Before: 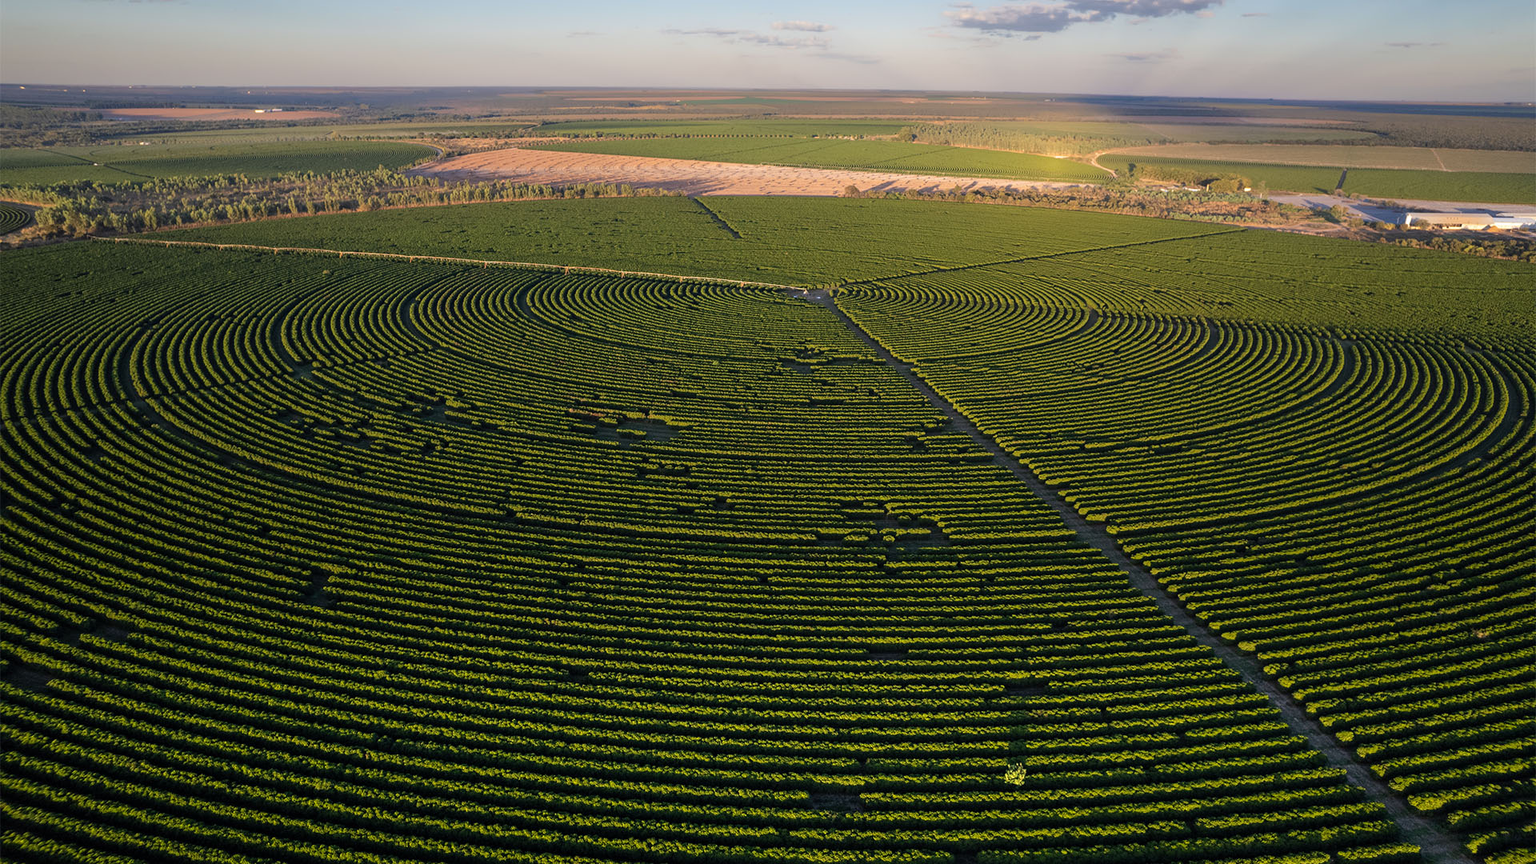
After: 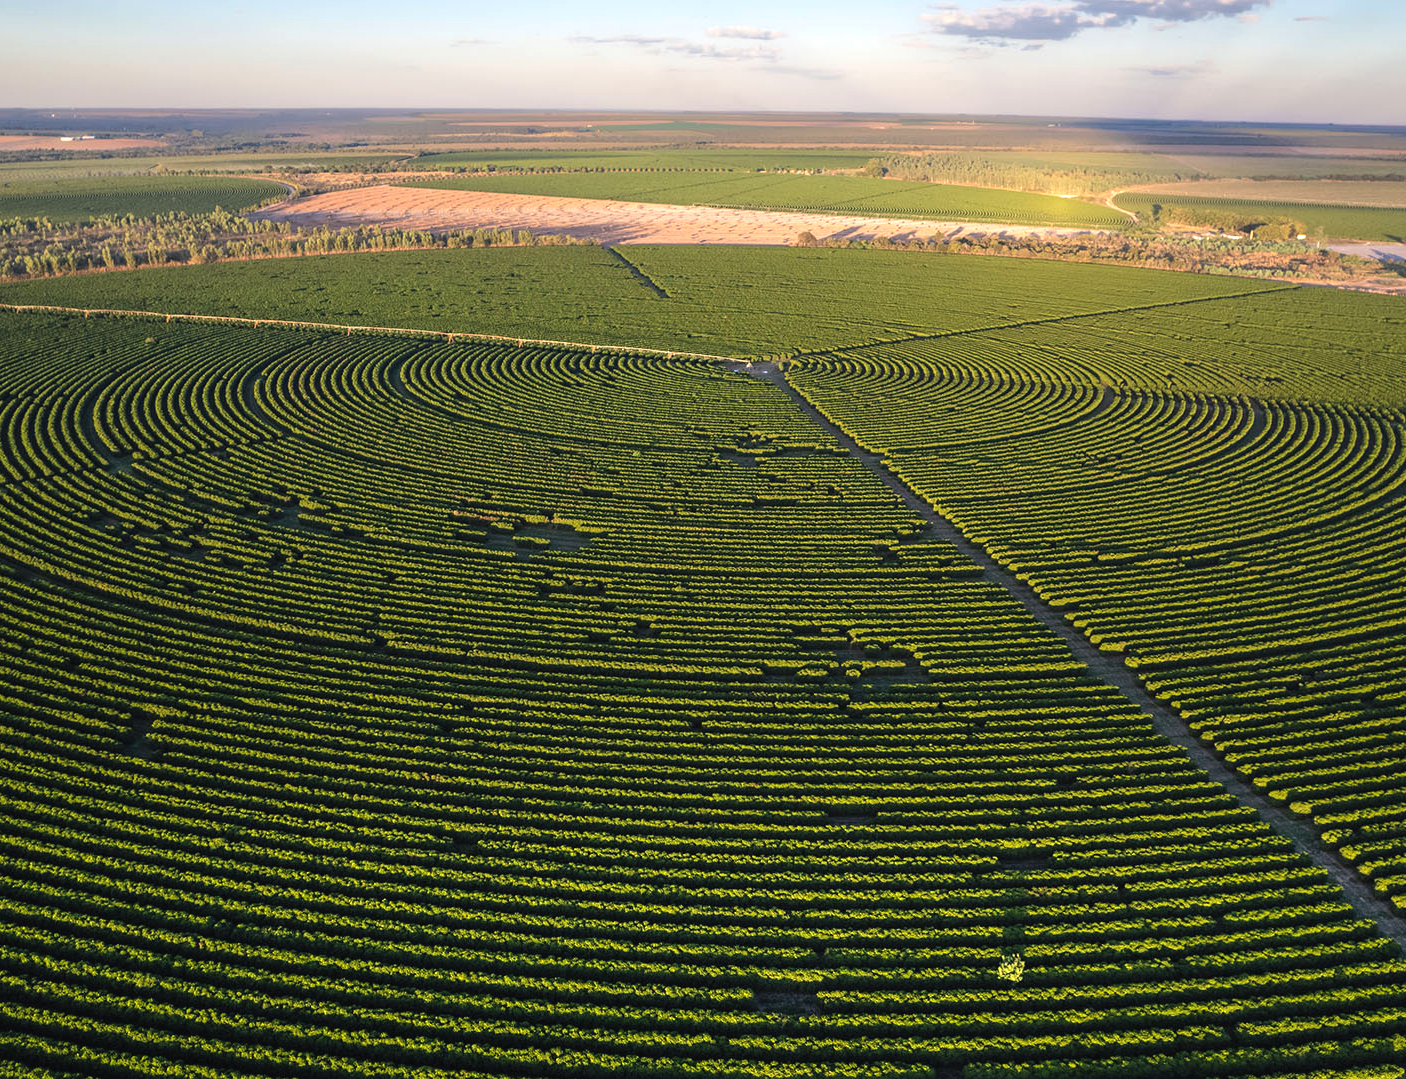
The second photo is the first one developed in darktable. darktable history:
exposure: black level correction -0.002, exposure 0.54 EV, compensate highlight preservation false
crop: left 13.443%, right 13.31%
